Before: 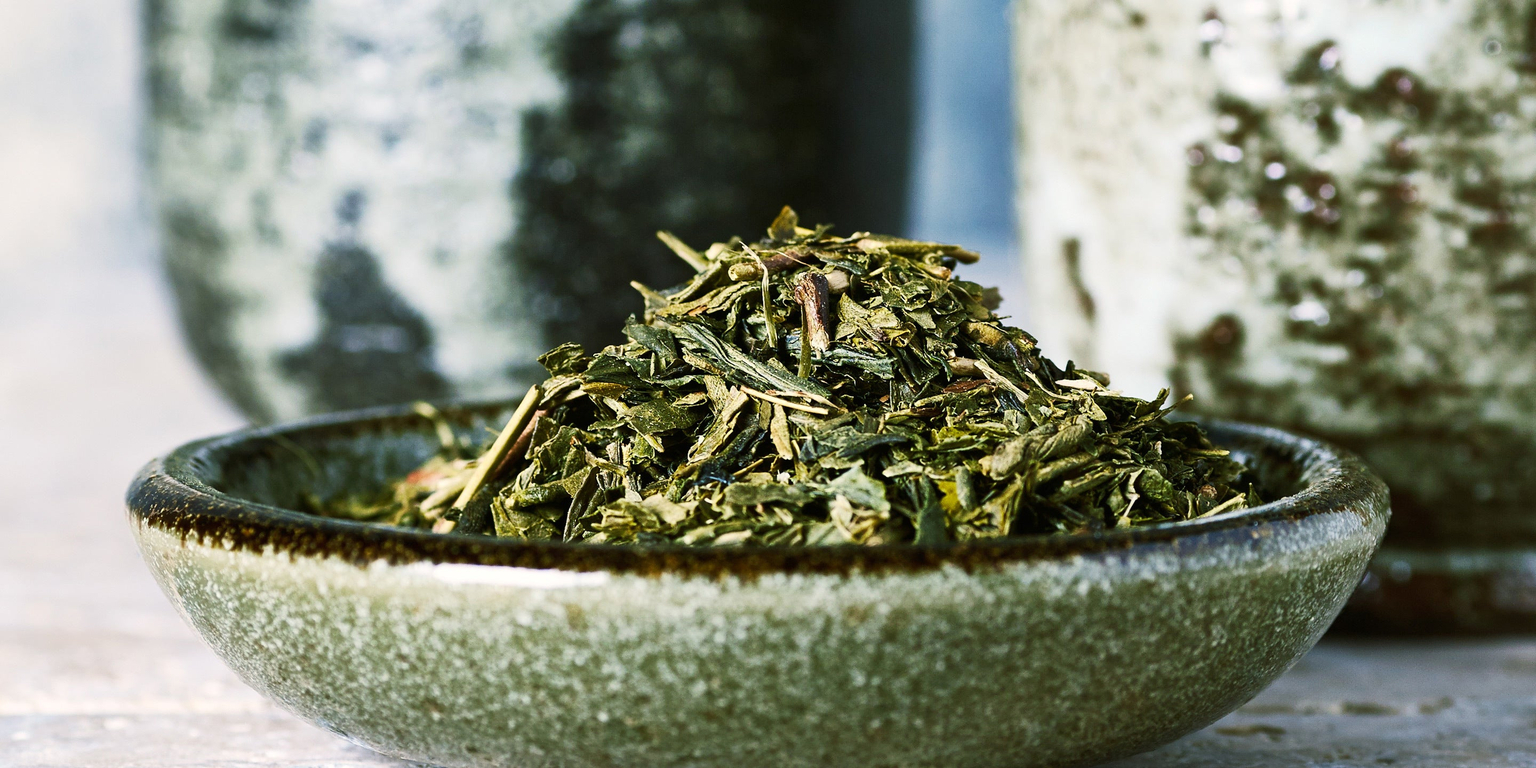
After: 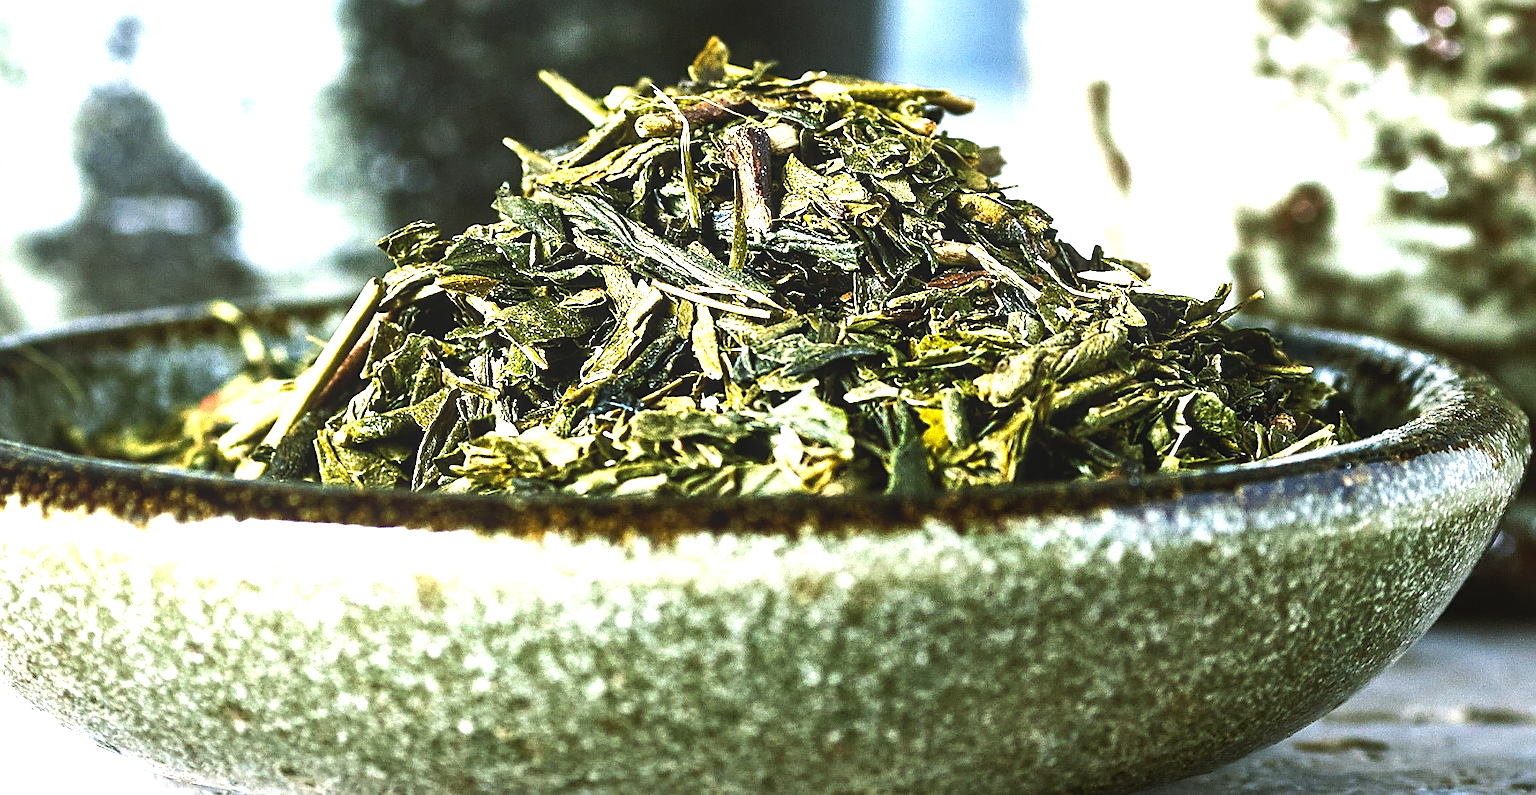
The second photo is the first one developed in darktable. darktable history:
sharpen: on, module defaults
tone equalizer: -8 EV -0.718 EV, -7 EV -0.705 EV, -6 EV -0.568 EV, -5 EV -0.401 EV, -3 EV 0.373 EV, -2 EV 0.6 EV, -1 EV 0.674 EV, +0 EV 0.735 EV, edges refinement/feathering 500, mask exposure compensation -1.57 EV, preserve details no
local contrast: detail 109%
exposure: exposure 0.671 EV, compensate highlight preservation false
crop: left 16.867%, top 23.334%, right 9.15%
